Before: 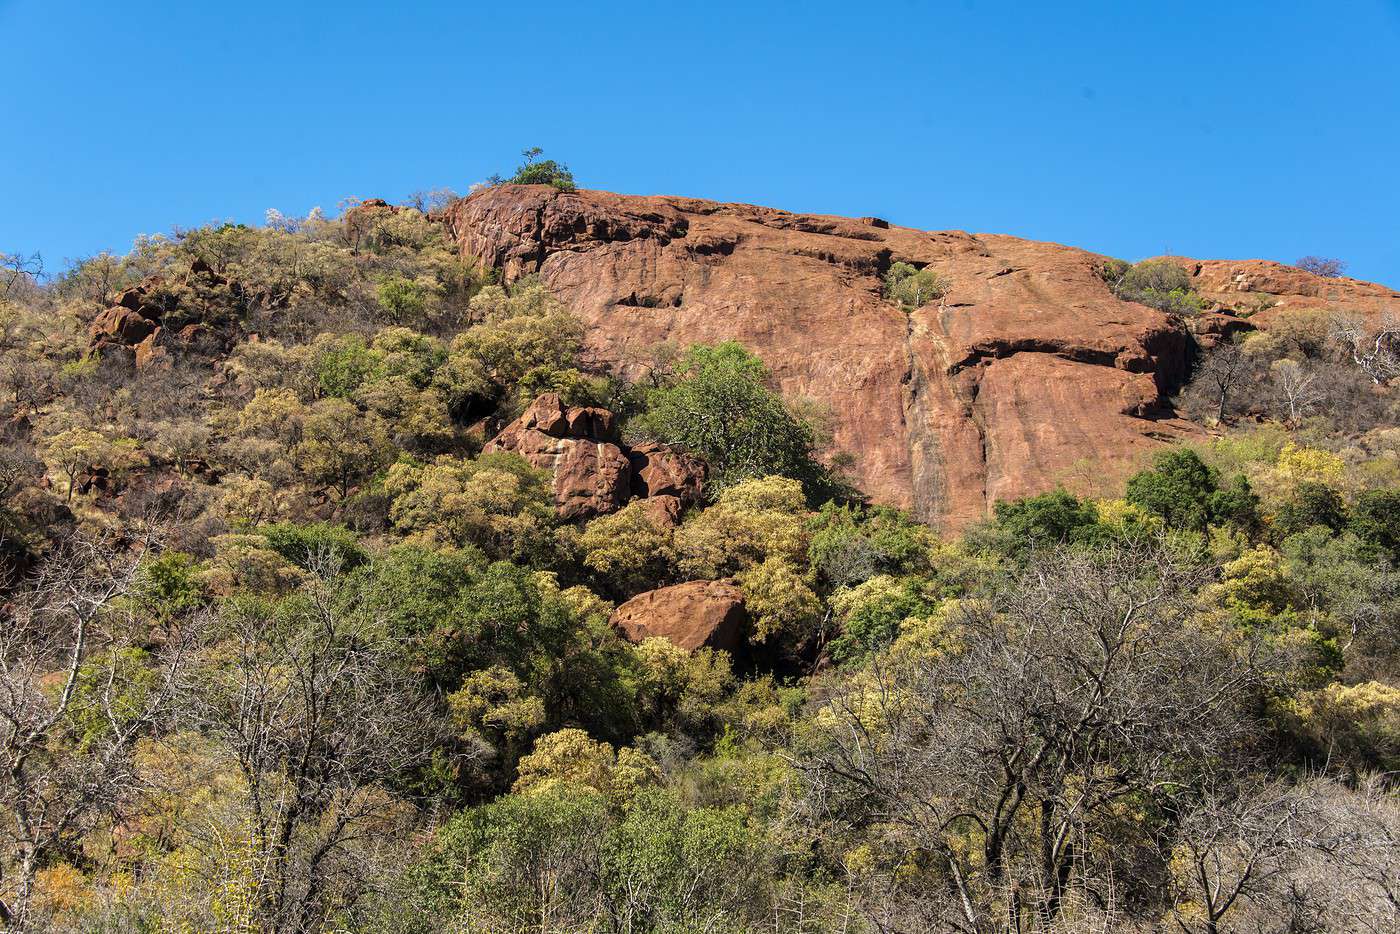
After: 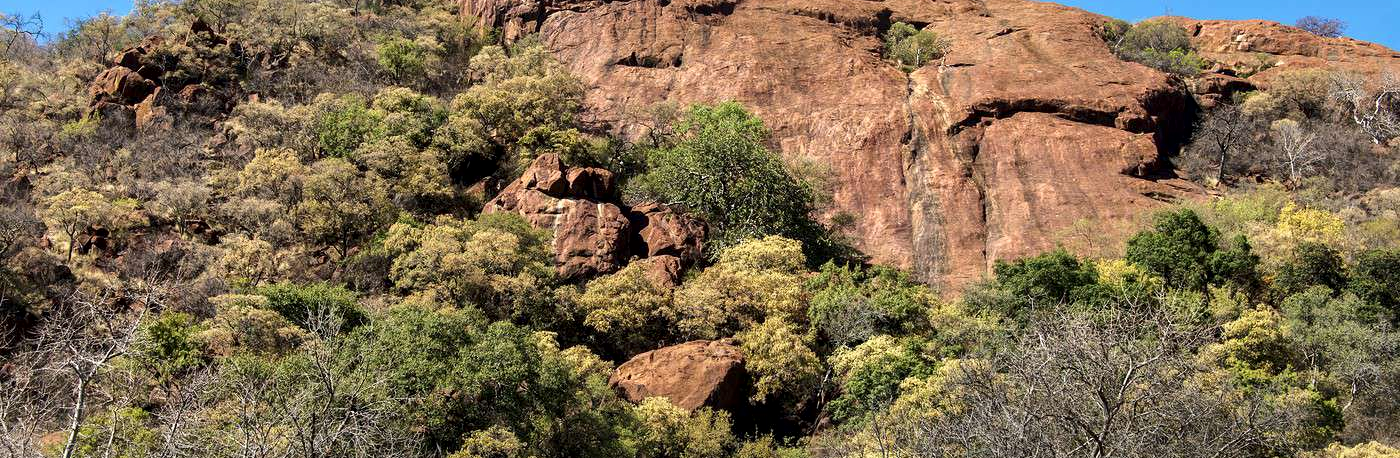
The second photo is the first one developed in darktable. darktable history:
exposure: compensate highlight preservation false
local contrast: mode bilateral grid, contrast 25, coarseness 61, detail 151%, midtone range 0.2
crop and rotate: top 25.778%, bottom 25.08%
